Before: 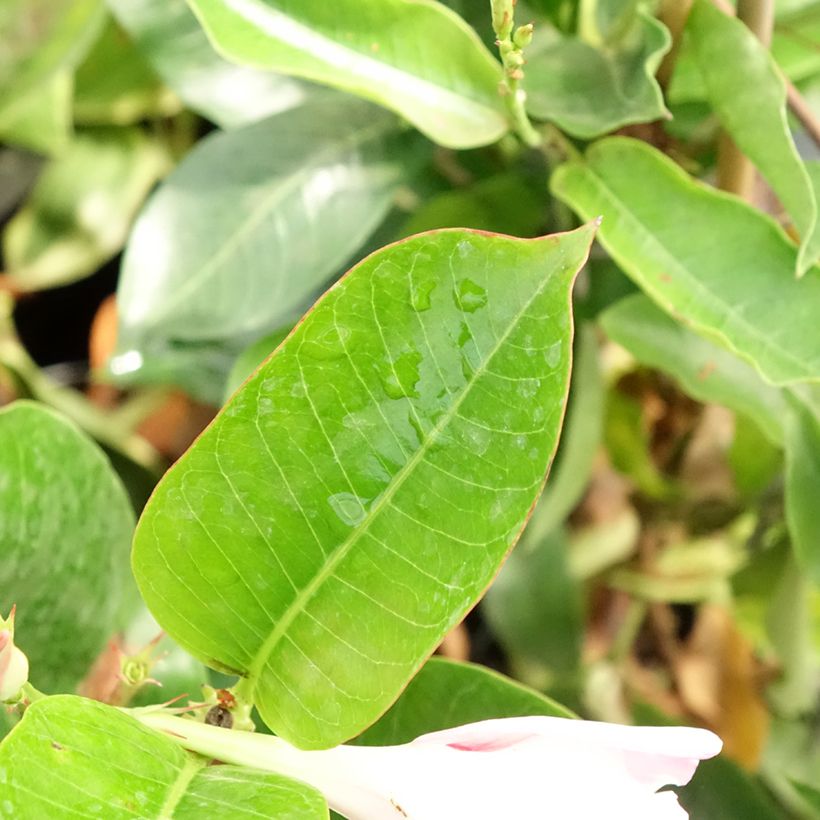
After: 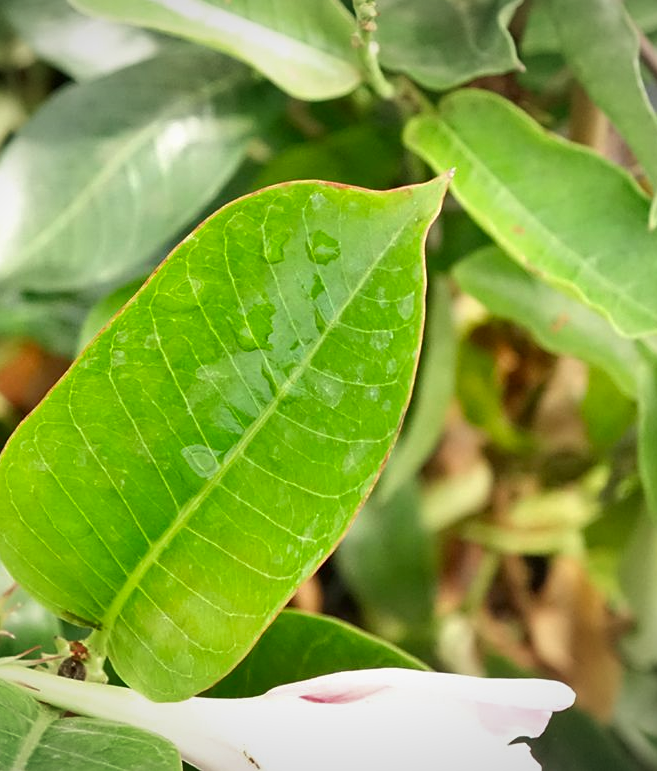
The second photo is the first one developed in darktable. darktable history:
vignetting: fall-off start 84.67%, fall-off radius 80.2%, width/height ratio 1.222
shadows and highlights: white point adjustment 0.953, soften with gaussian
crop and rotate: left 18.029%, top 5.888%, right 1.776%
contrast brightness saturation: saturation 0.098
sharpen: amount 0.208
exposure: exposure -0.028 EV, compensate highlight preservation false
